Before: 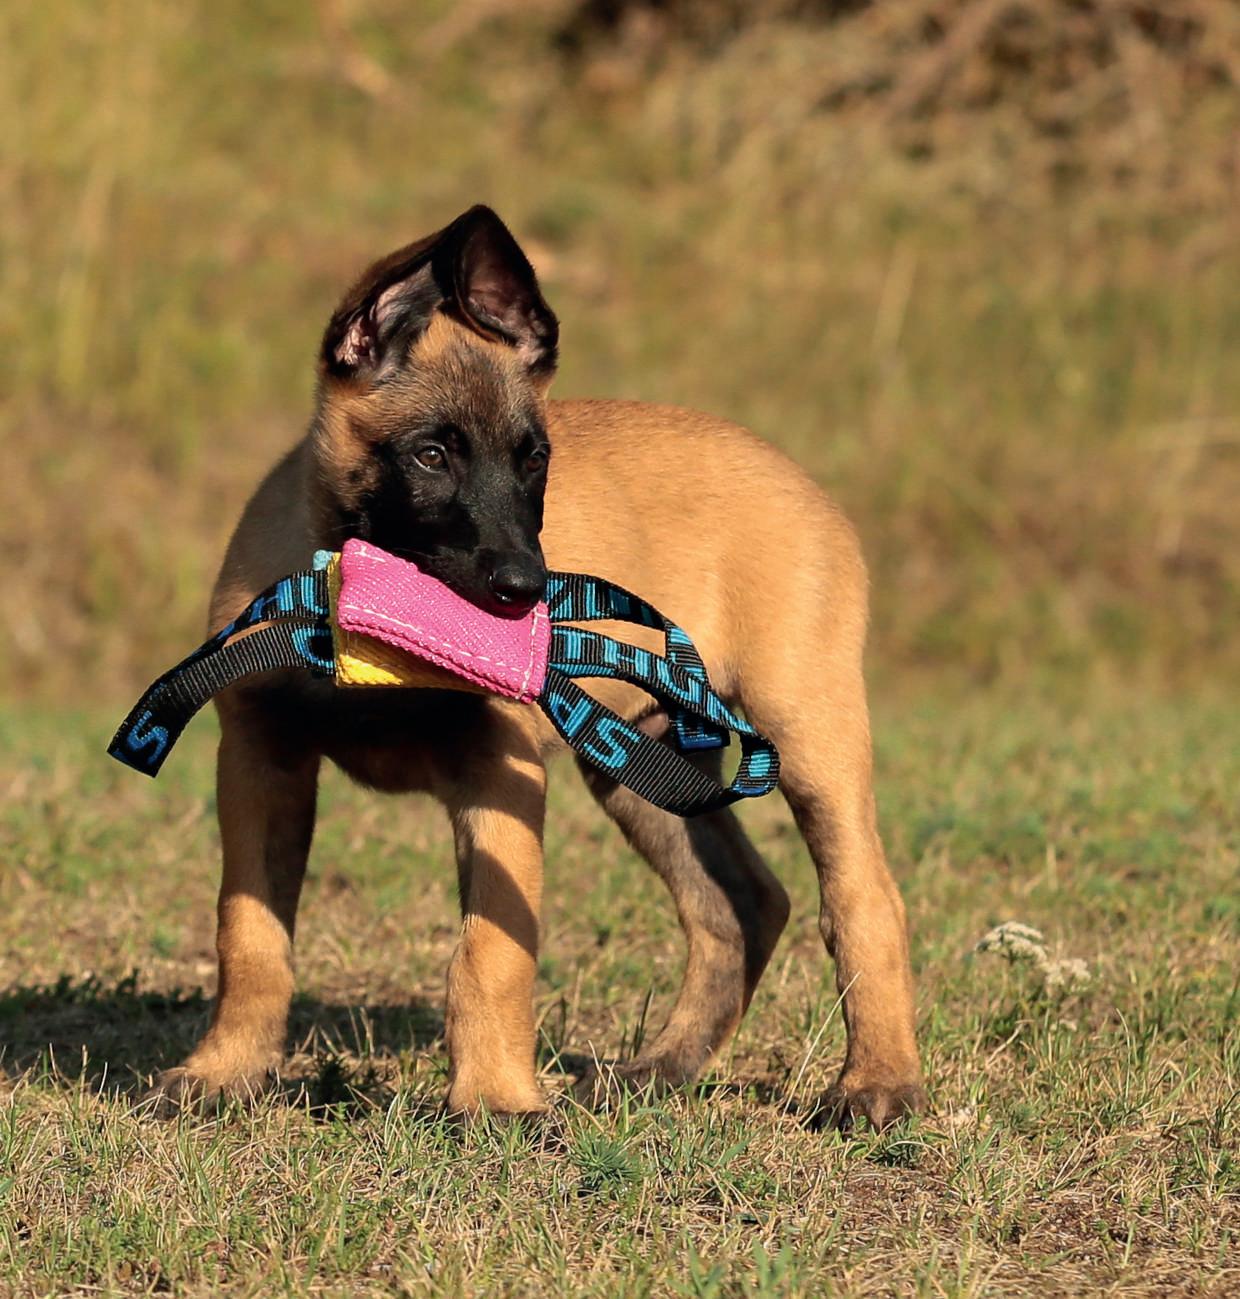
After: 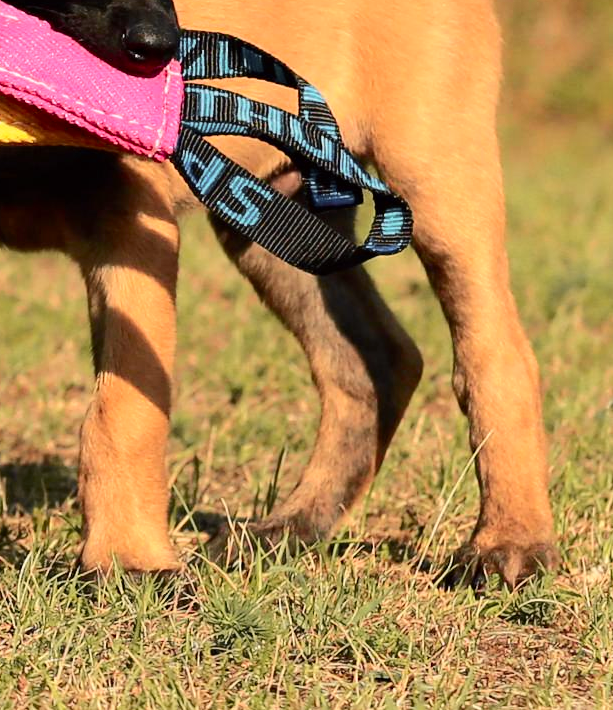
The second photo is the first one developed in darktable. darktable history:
tone curve: curves: ch0 [(0, 0) (0.239, 0.248) (0.508, 0.606) (0.828, 0.878) (1, 1)]; ch1 [(0, 0) (0.401, 0.42) (0.442, 0.47) (0.492, 0.498) (0.511, 0.516) (0.555, 0.586) (0.681, 0.739) (1, 1)]; ch2 [(0, 0) (0.411, 0.433) (0.5, 0.504) (0.545, 0.574) (1, 1)], color space Lab, independent channels, preserve colors none
crop: left 29.672%, top 41.786%, right 20.851%, bottom 3.487%
white balance: red 1, blue 1
